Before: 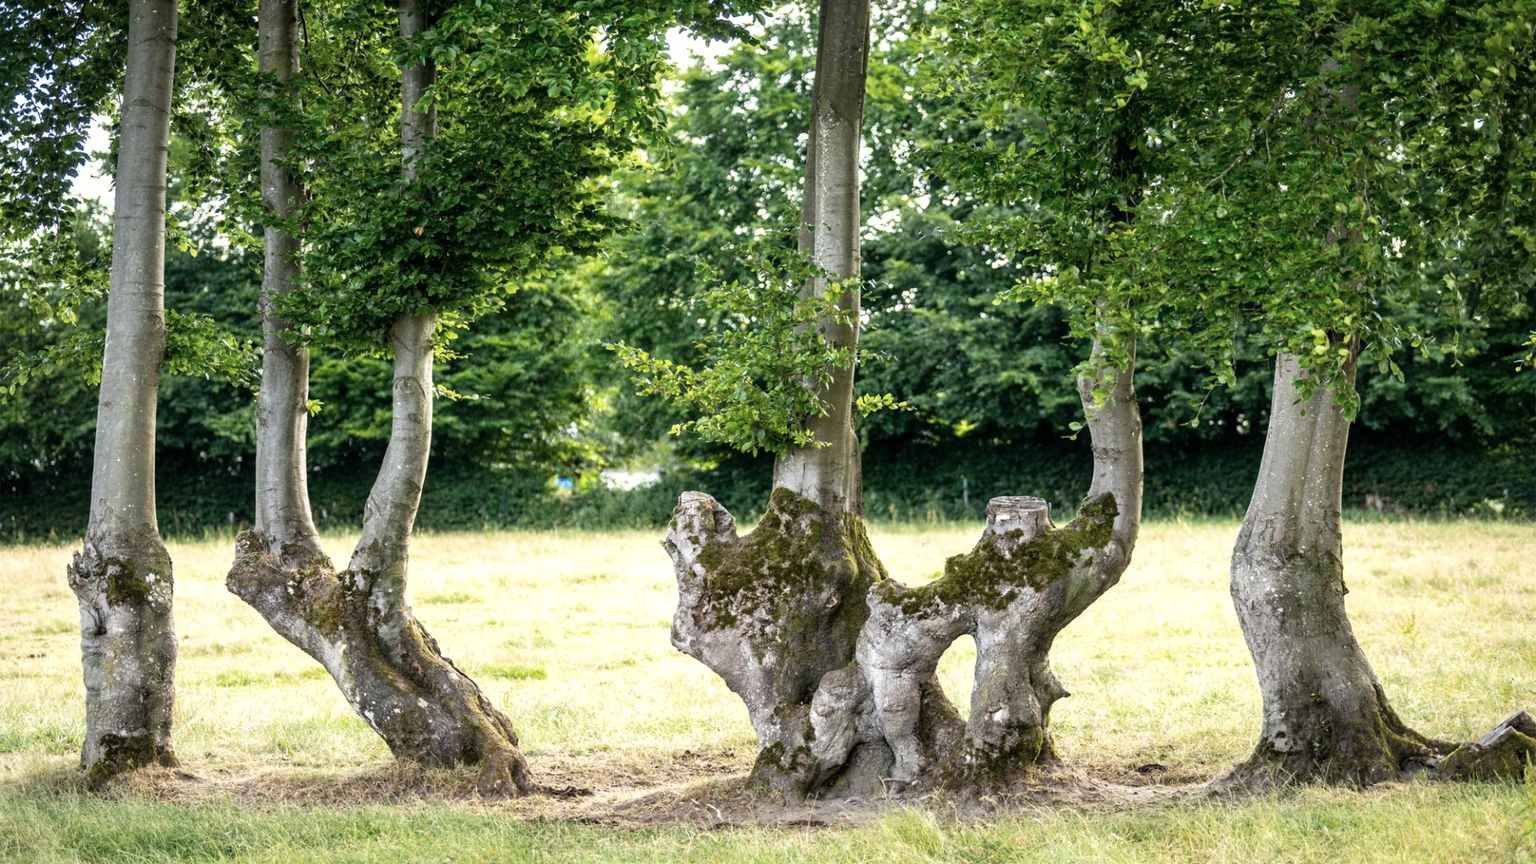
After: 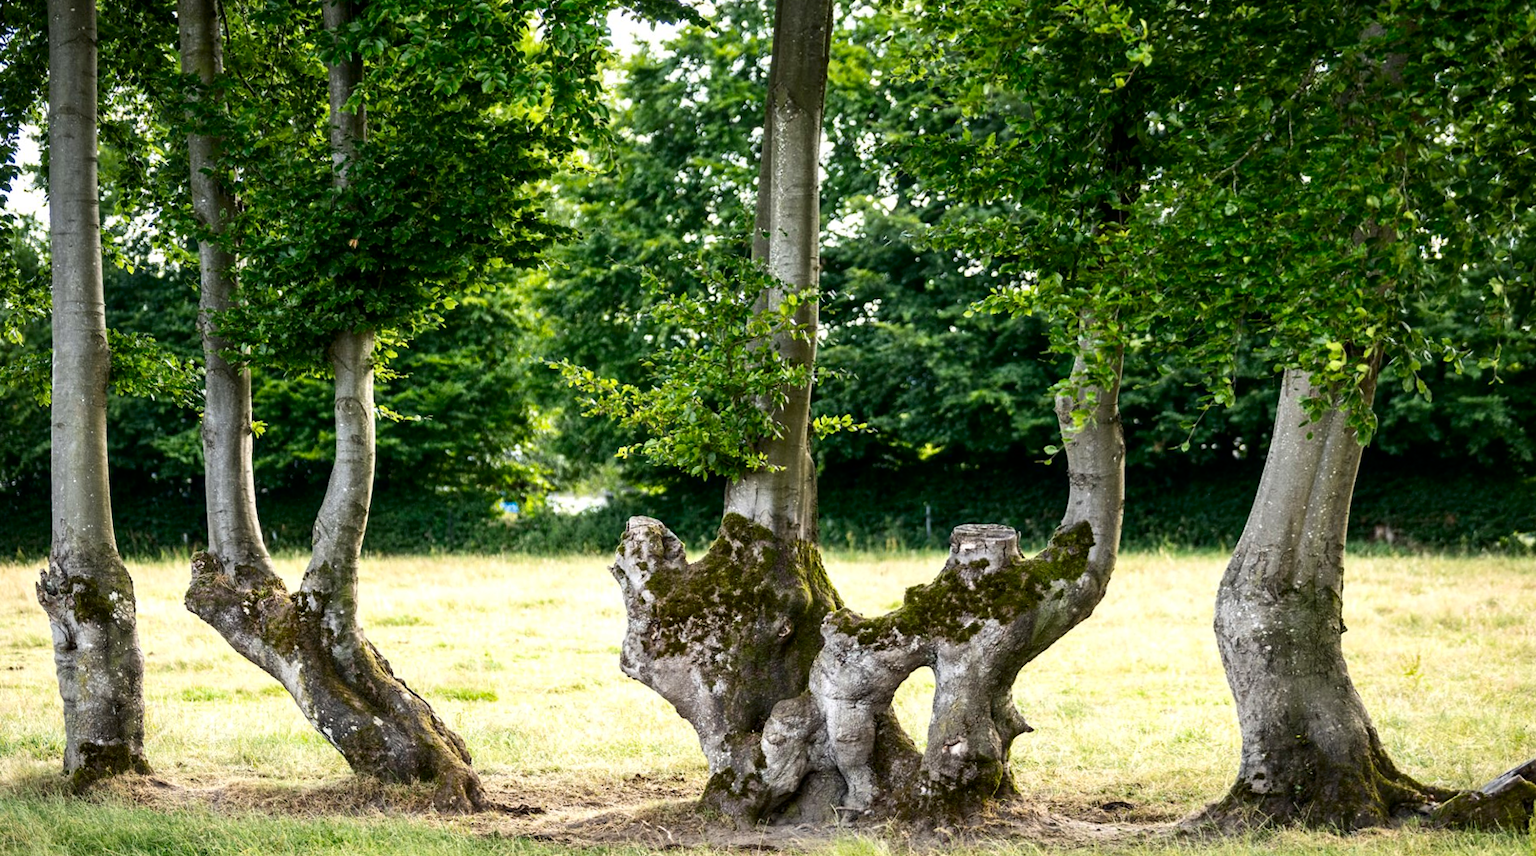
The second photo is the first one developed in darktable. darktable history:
contrast brightness saturation: contrast 0.12, brightness -0.12, saturation 0.2
rotate and perspective: rotation 0.062°, lens shift (vertical) 0.115, lens shift (horizontal) -0.133, crop left 0.047, crop right 0.94, crop top 0.061, crop bottom 0.94
